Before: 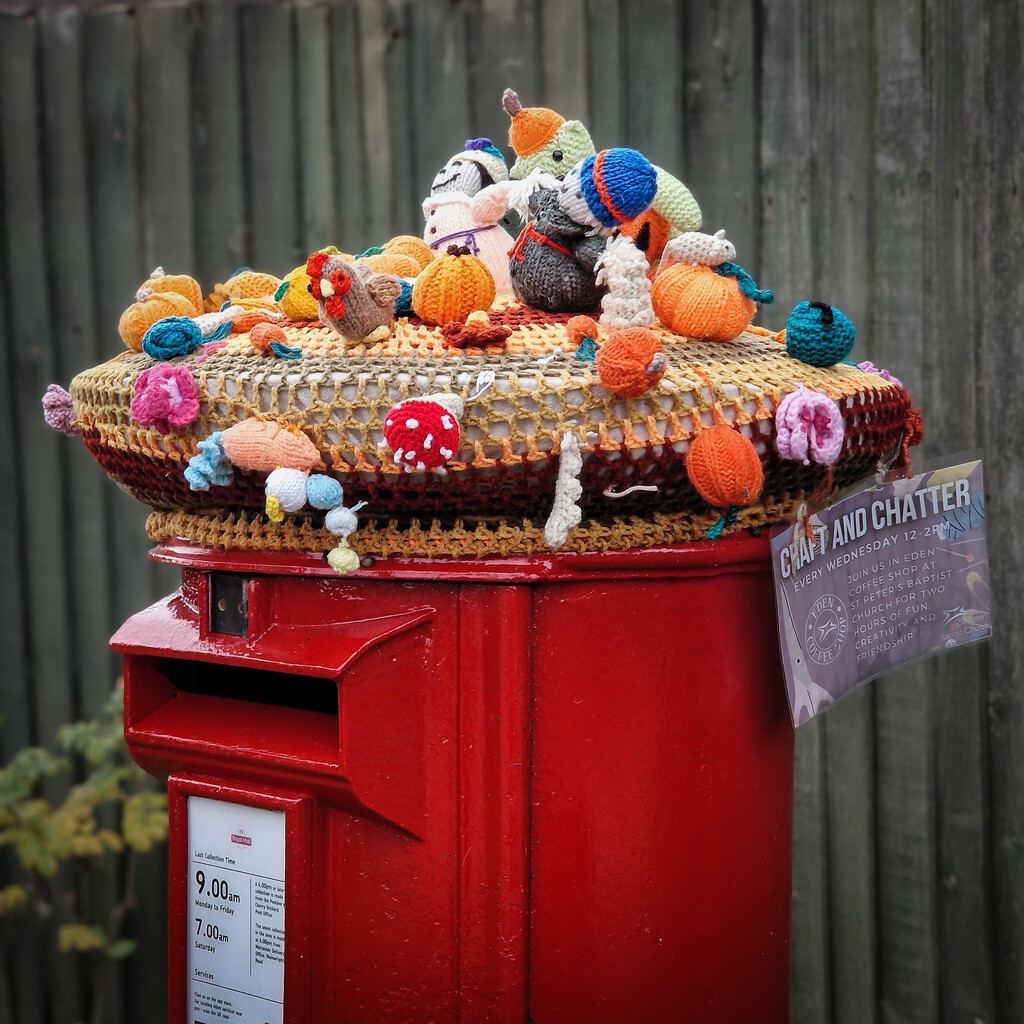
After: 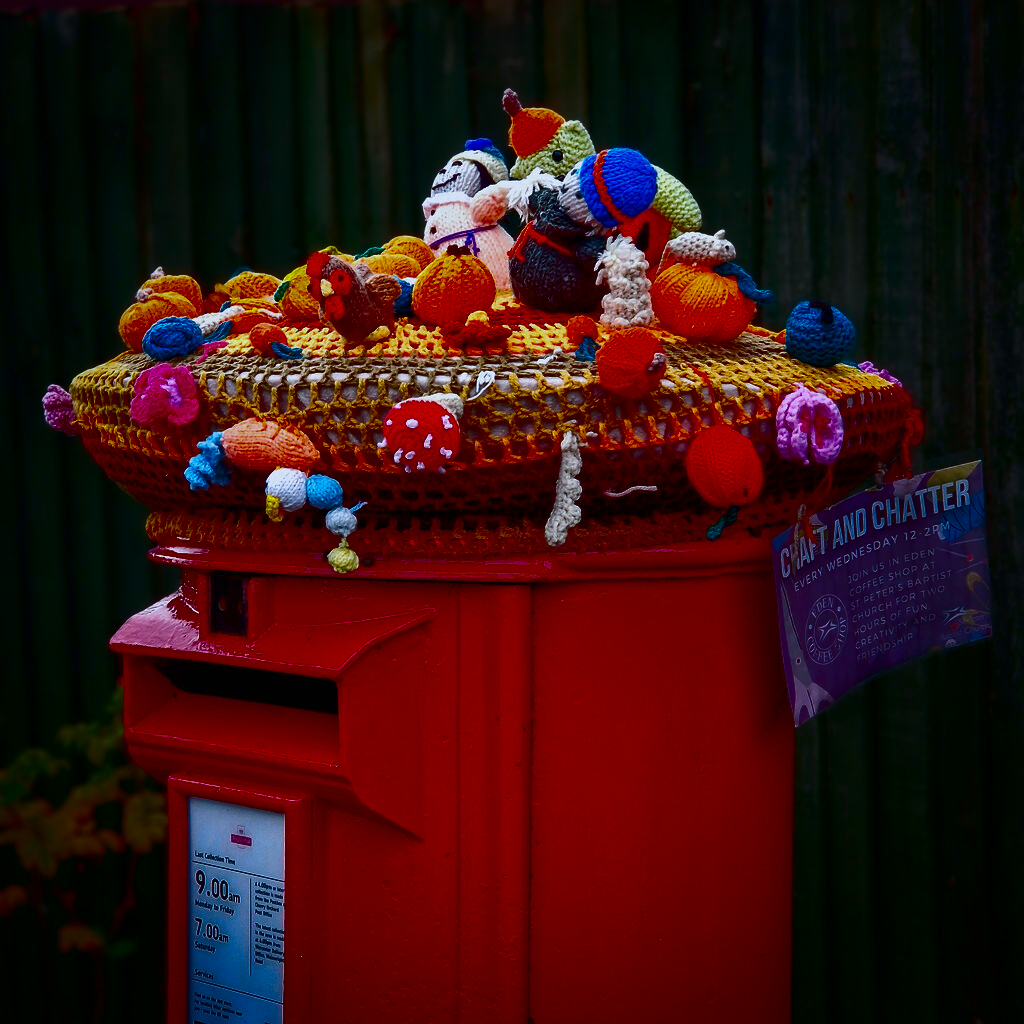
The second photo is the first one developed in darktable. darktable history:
tone curve: curves: ch0 [(0, 0.003) (0.117, 0.101) (0.257, 0.246) (0.408, 0.432) (0.611, 0.653) (0.824, 0.846) (1, 1)]; ch1 [(0, 0) (0.227, 0.197) (0.405, 0.421) (0.501, 0.501) (0.522, 0.53) (0.563, 0.572) (0.589, 0.611) (0.699, 0.709) (0.976, 0.992)]; ch2 [(0, 0) (0.208, 0.176) (0.377, 0.38) (0.5, 0.5) (0.537, 0.534) (0.571, 0.576) (0.681, 0.746) (1, 1)], color space Lab, independent channels, preserve colors none
white balance: red 0.974, blue 1.044
contrast brightness saturation: brightness -1, saturation 1
